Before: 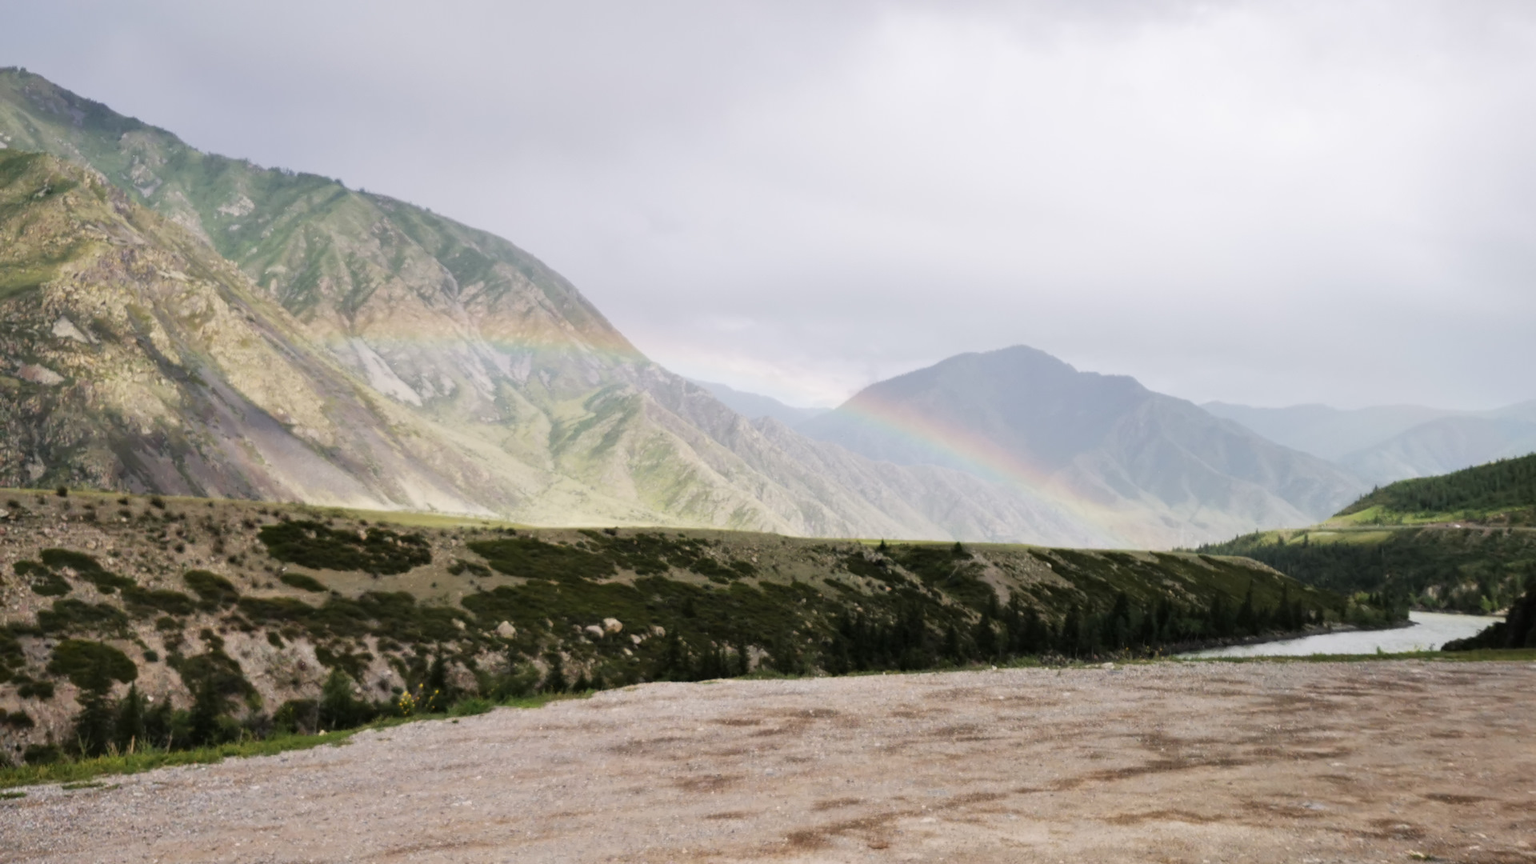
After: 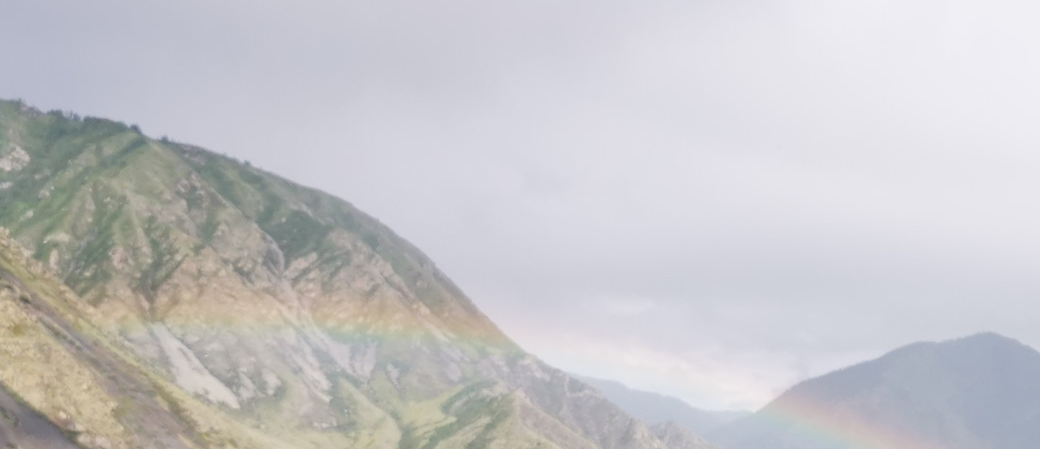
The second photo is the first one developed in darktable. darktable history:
crop: left 15.005%, top 9.246%, right 30.787%, bottom 49.157%
